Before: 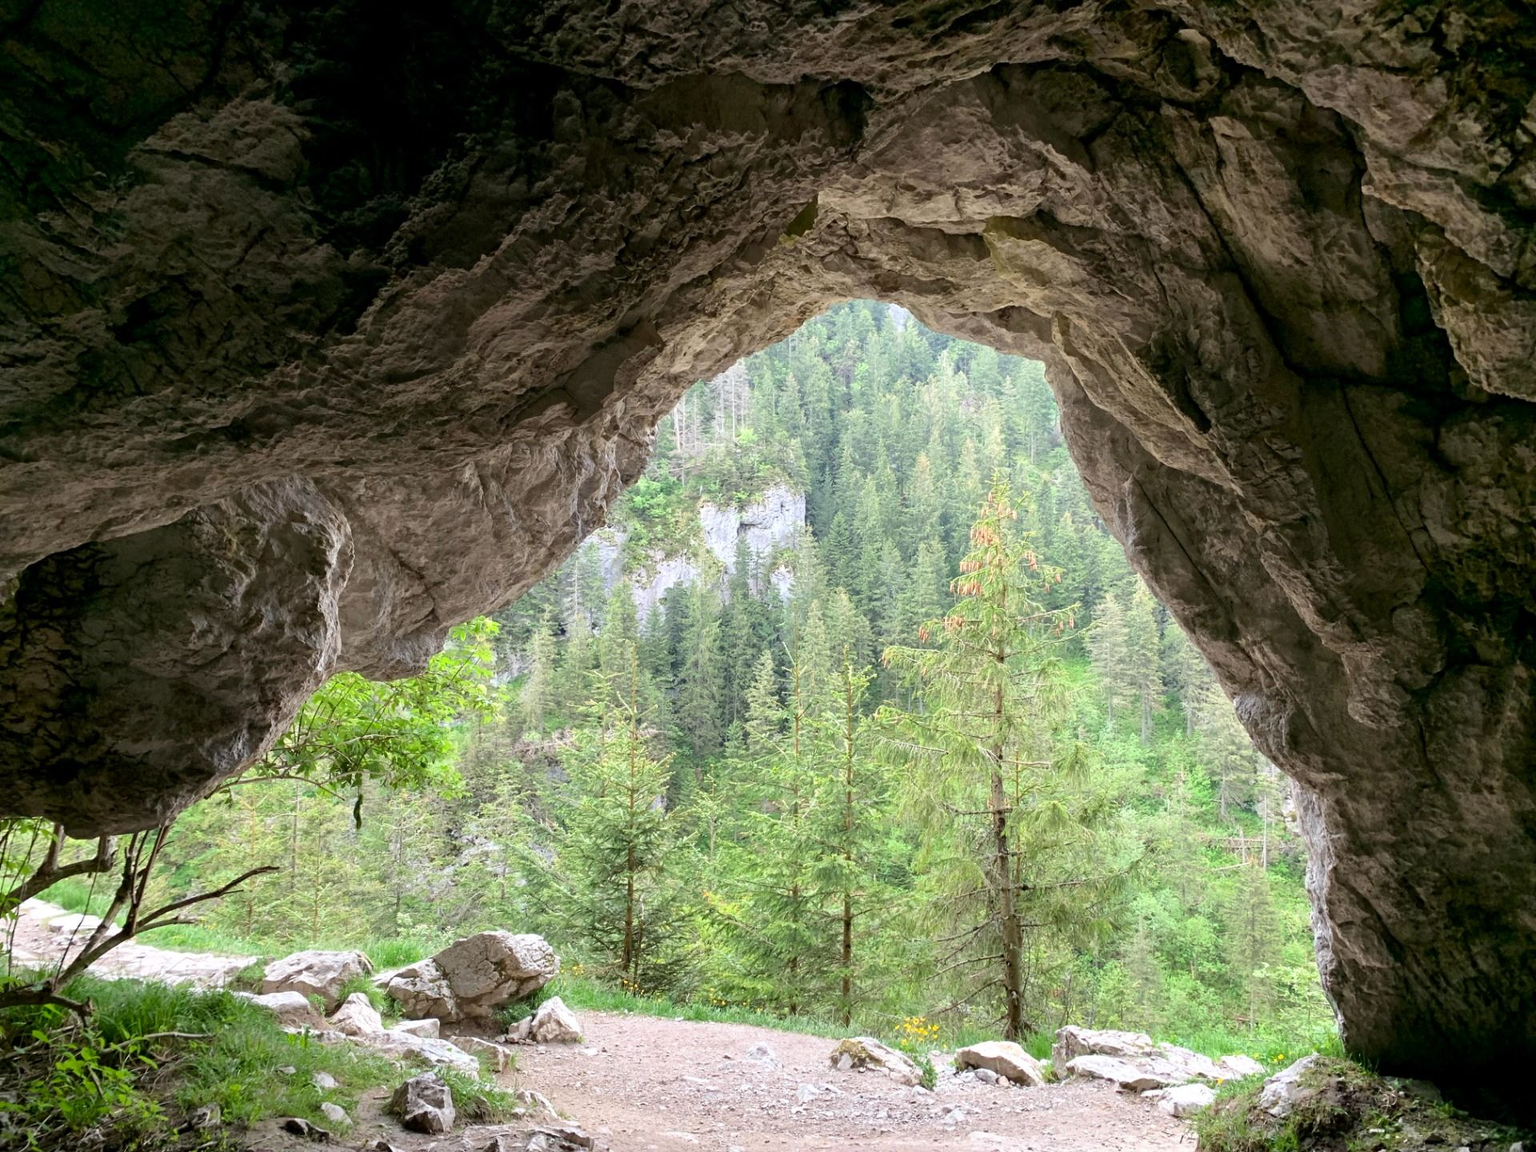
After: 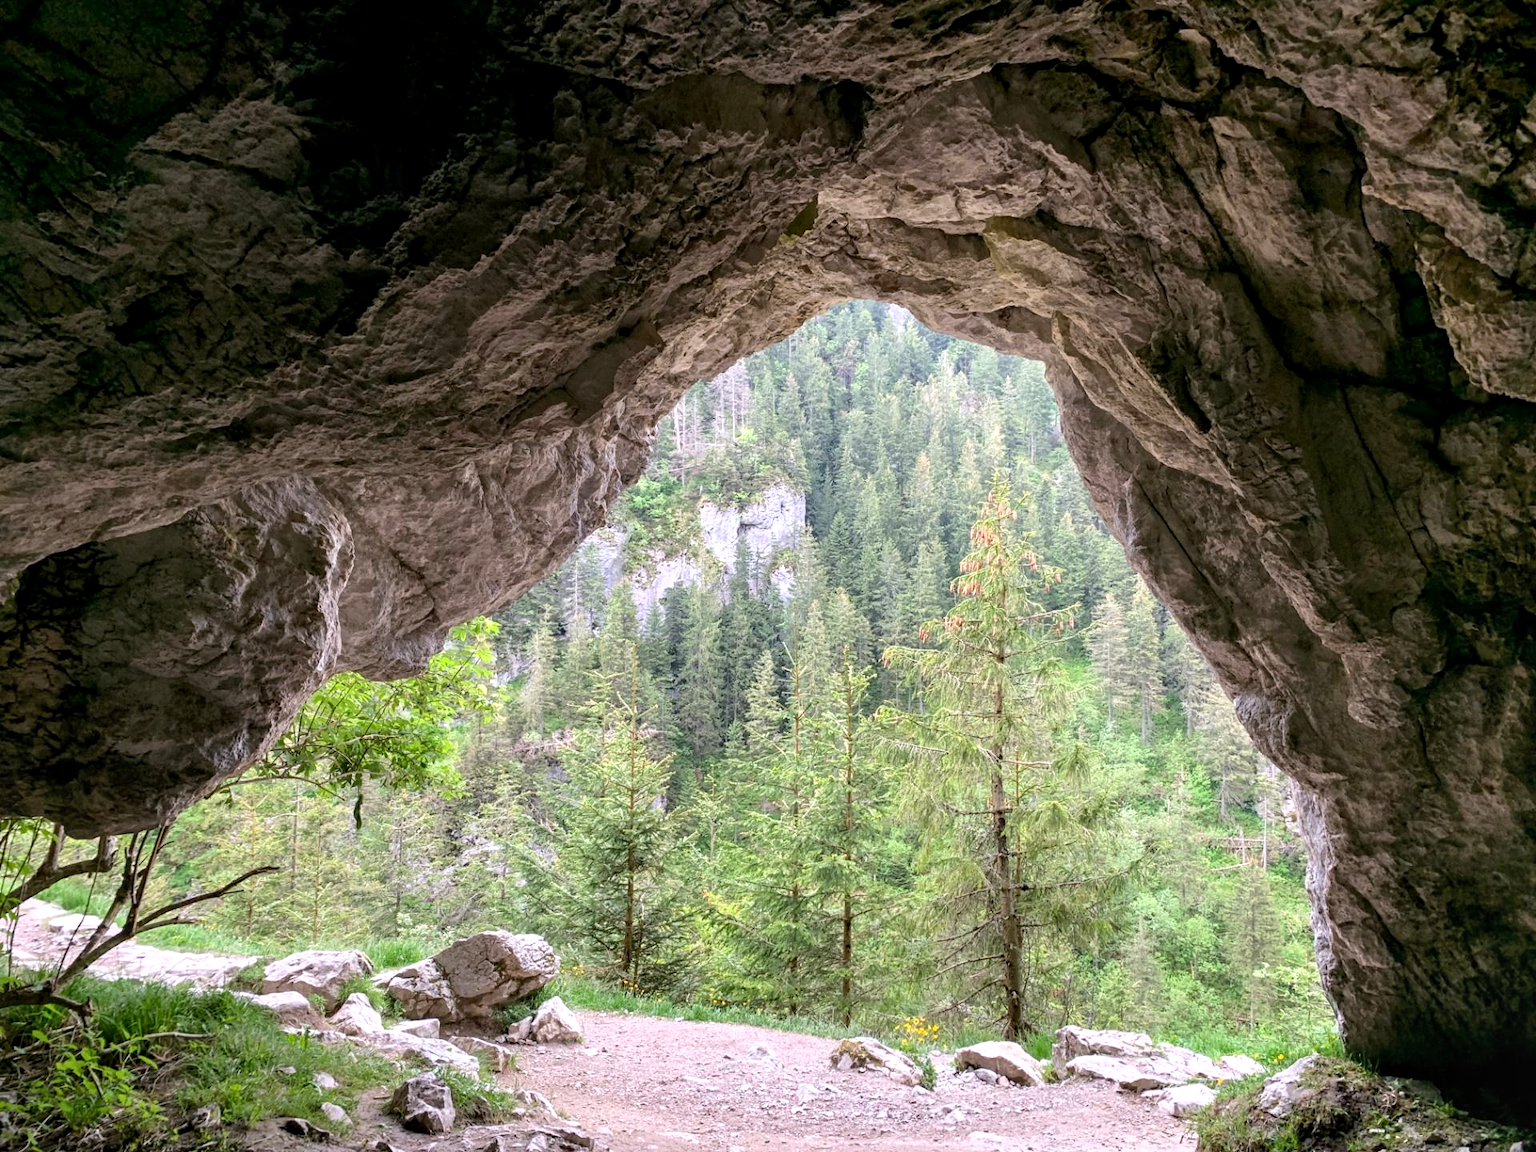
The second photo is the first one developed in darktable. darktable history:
white balance: red 1.05, blue 1.072
local contrast: on, module defaults
